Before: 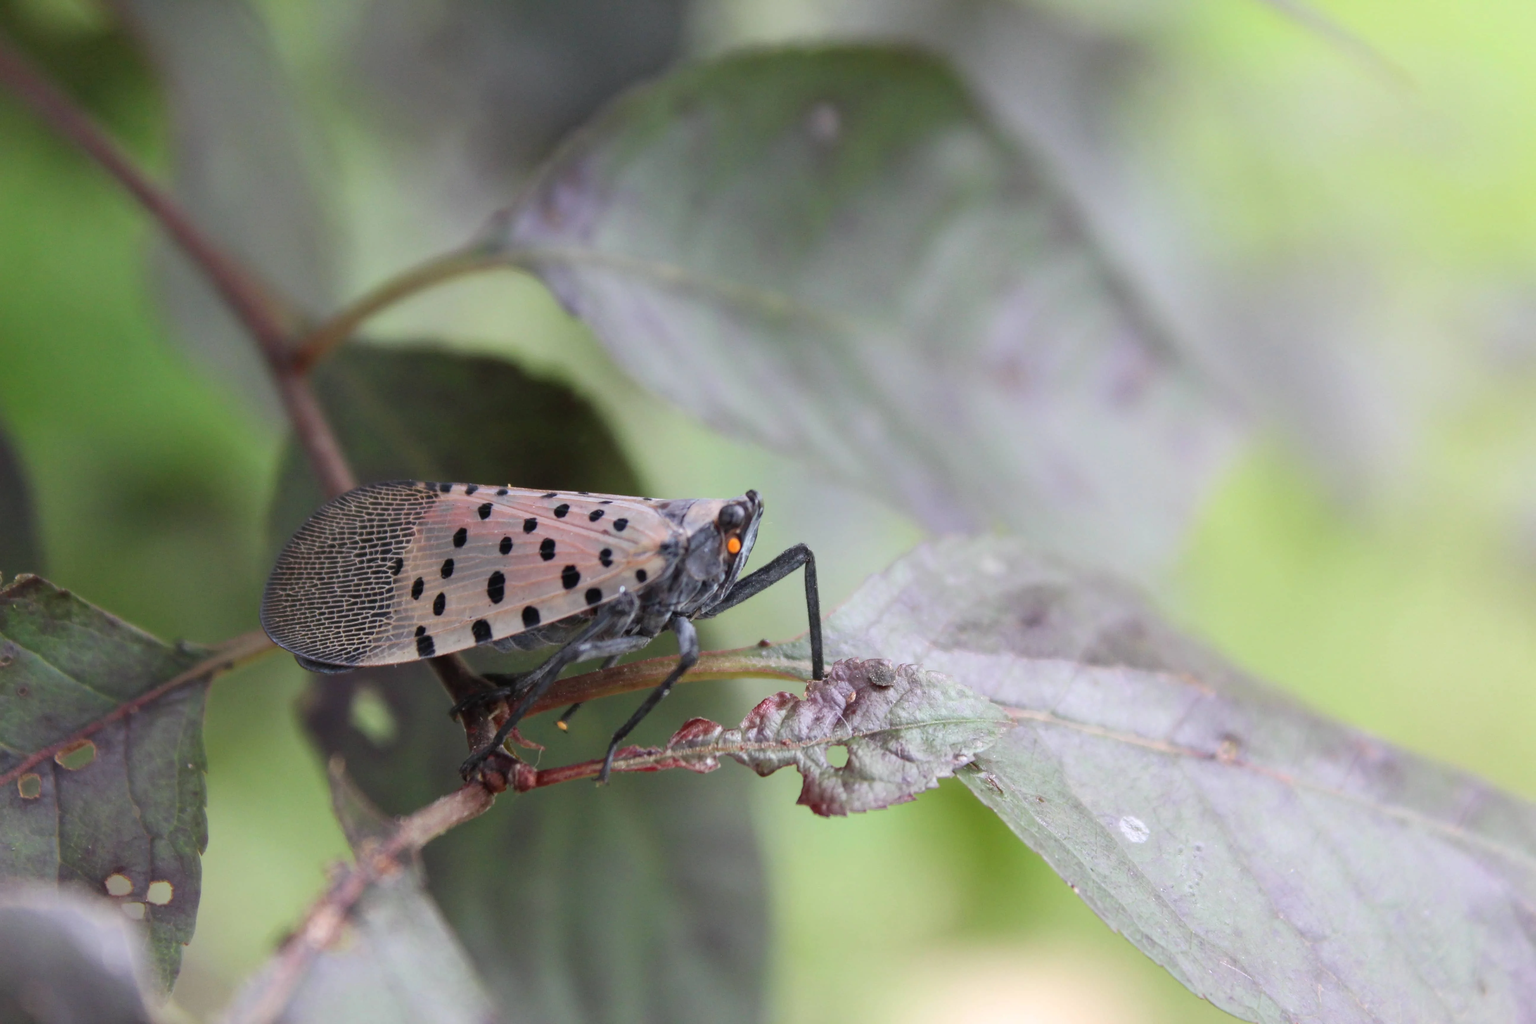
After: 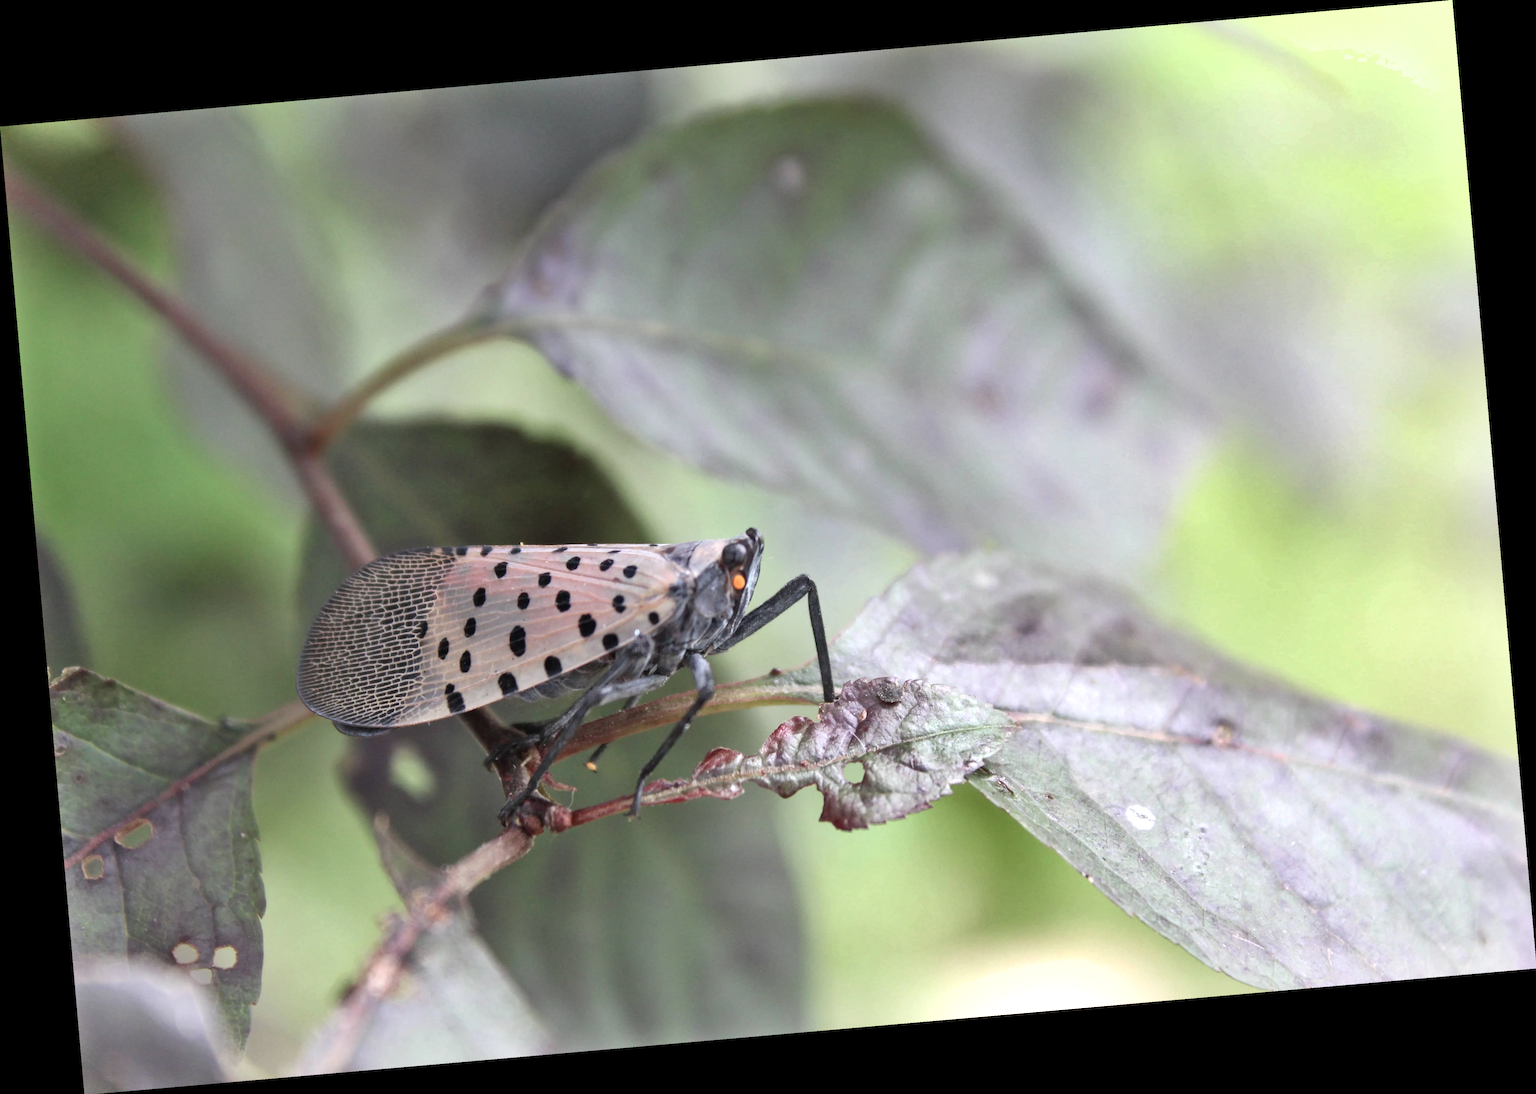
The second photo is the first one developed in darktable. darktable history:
color balance: input saturation 80.07%
shadows and highlights: soften with gaussian
exposure: black level correction 0.001, exposure 0.5 EV, compensate exposure bias true, compensate highlight preservation false
rotate and perspective: rotation -4.98°, automatic cropping off
